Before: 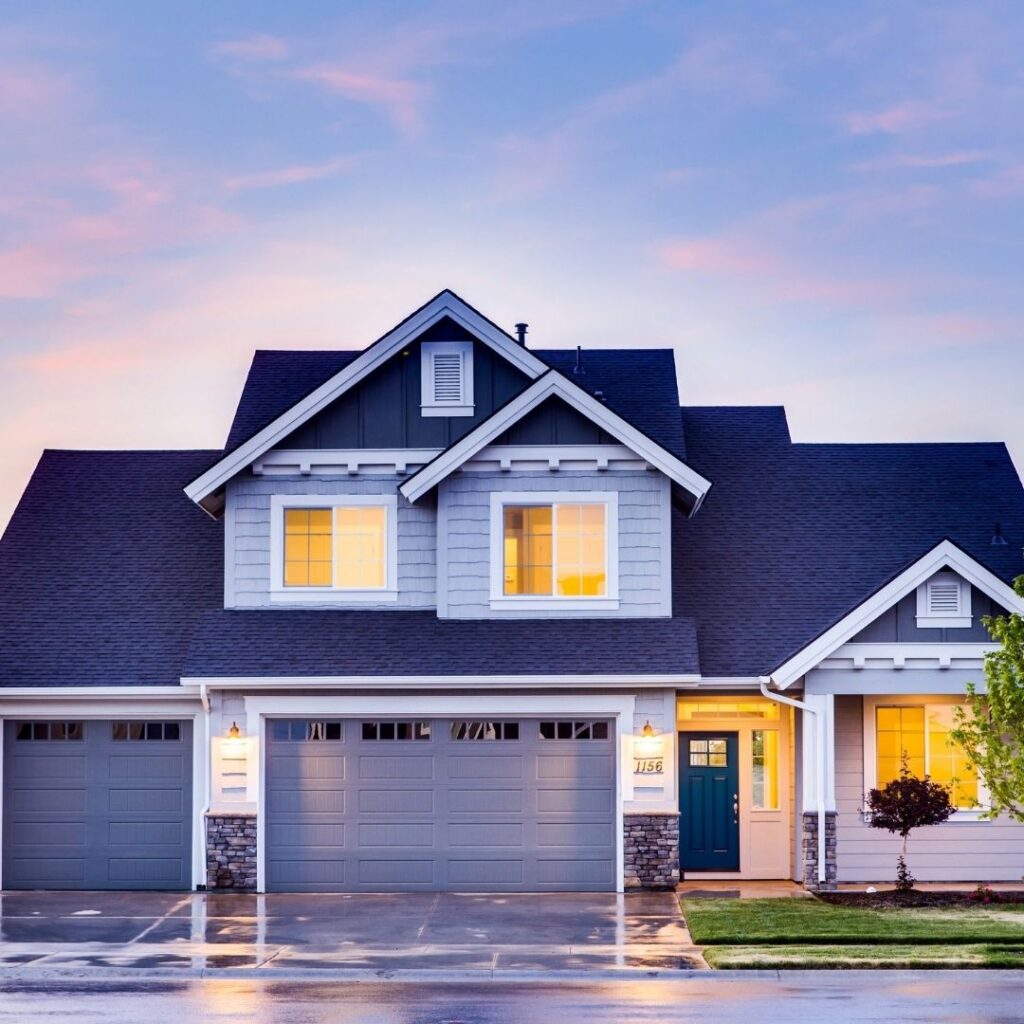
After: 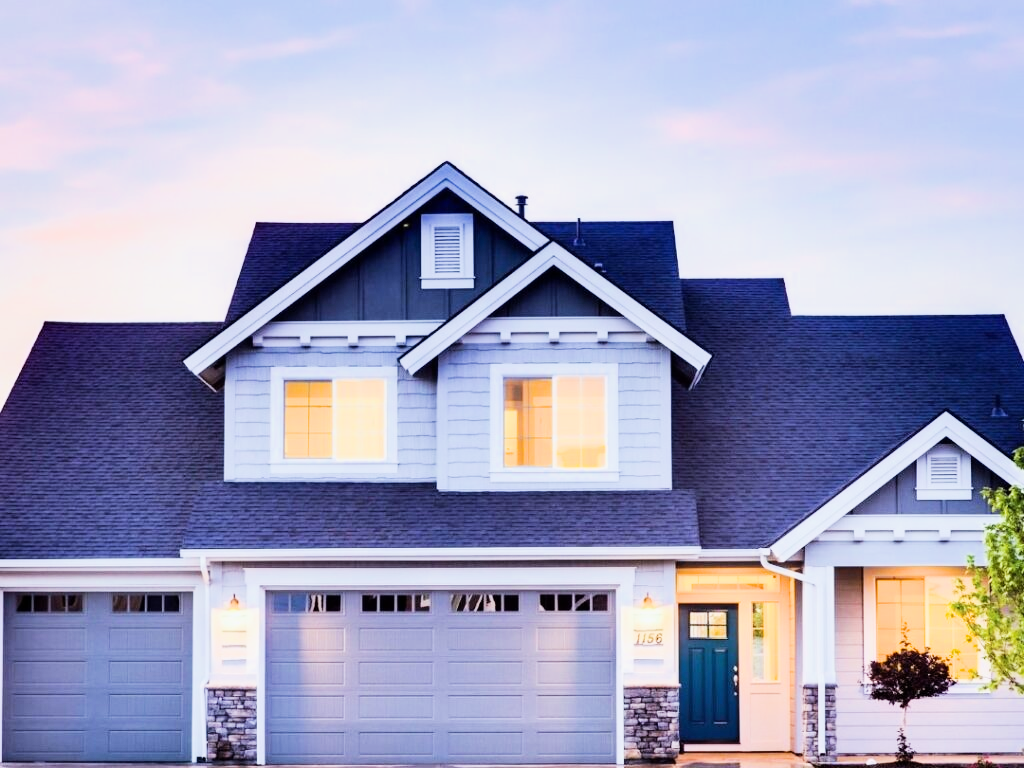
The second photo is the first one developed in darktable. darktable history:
white balance: red 0.978, blue 0.999
exposure: black level correction 0, exposure 1.2 EV, compensate highlight preservation false
crop and rotate: top 12.5%, bottom 12.5%
filmic rgb: black relative exposure -7.5 EV, white relative exposure 5 EV, hardness 3.31, contrast 1.3, contrast in shadows safe
